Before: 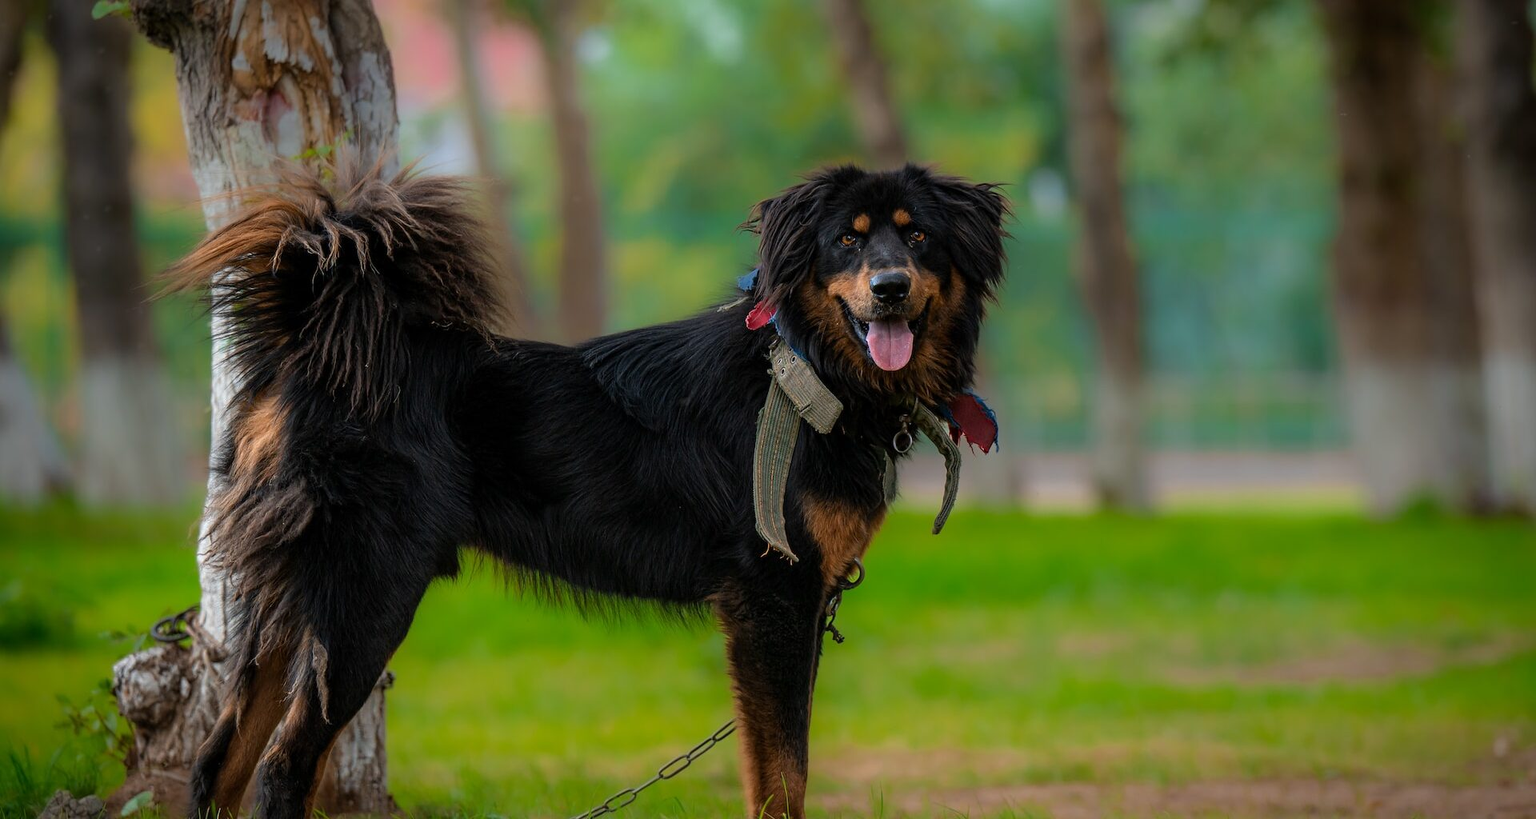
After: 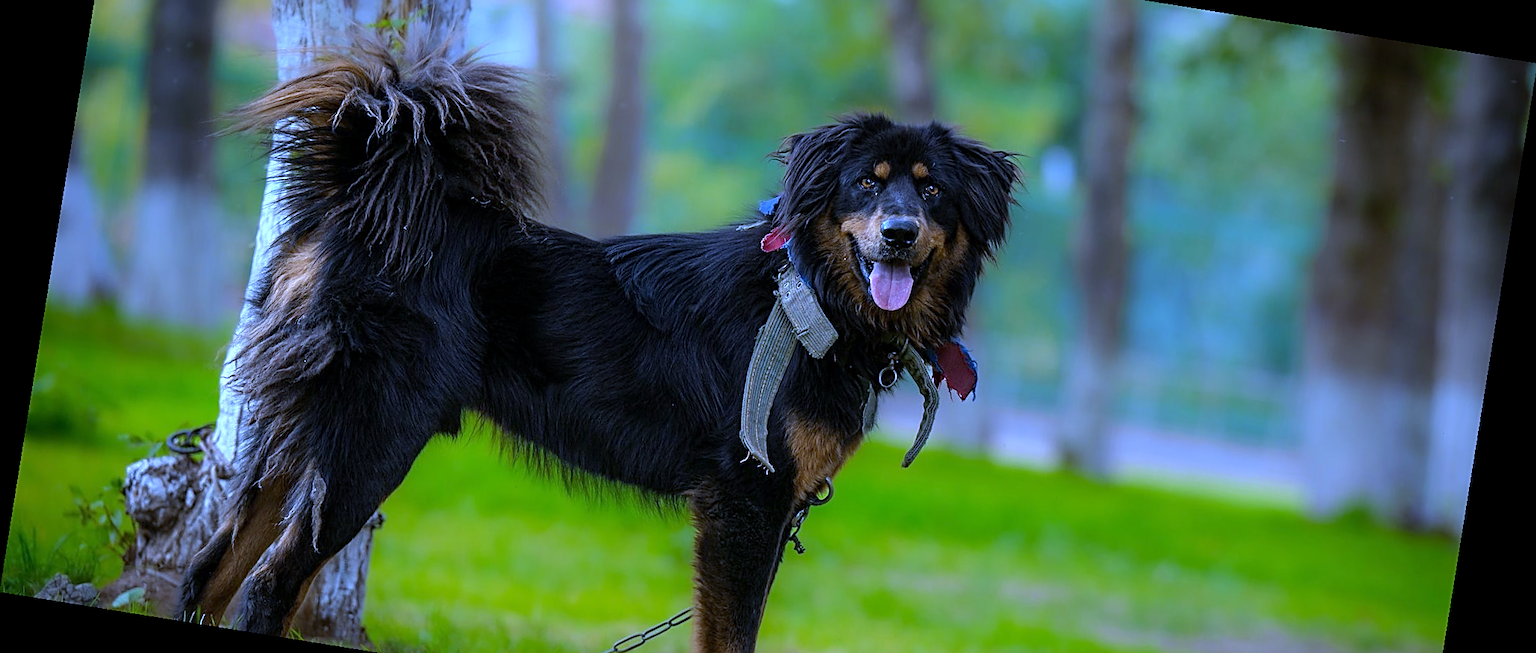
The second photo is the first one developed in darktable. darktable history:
white balance: red 0.766, blue 1.537
crop: top 16.727%, bottom 16.727%
rotate and perspective: rotation 9.12°, automatic cropping off
sharpen: on, module defaults
exposure: exposure 0.485 EV, compensate highlight preservation false
